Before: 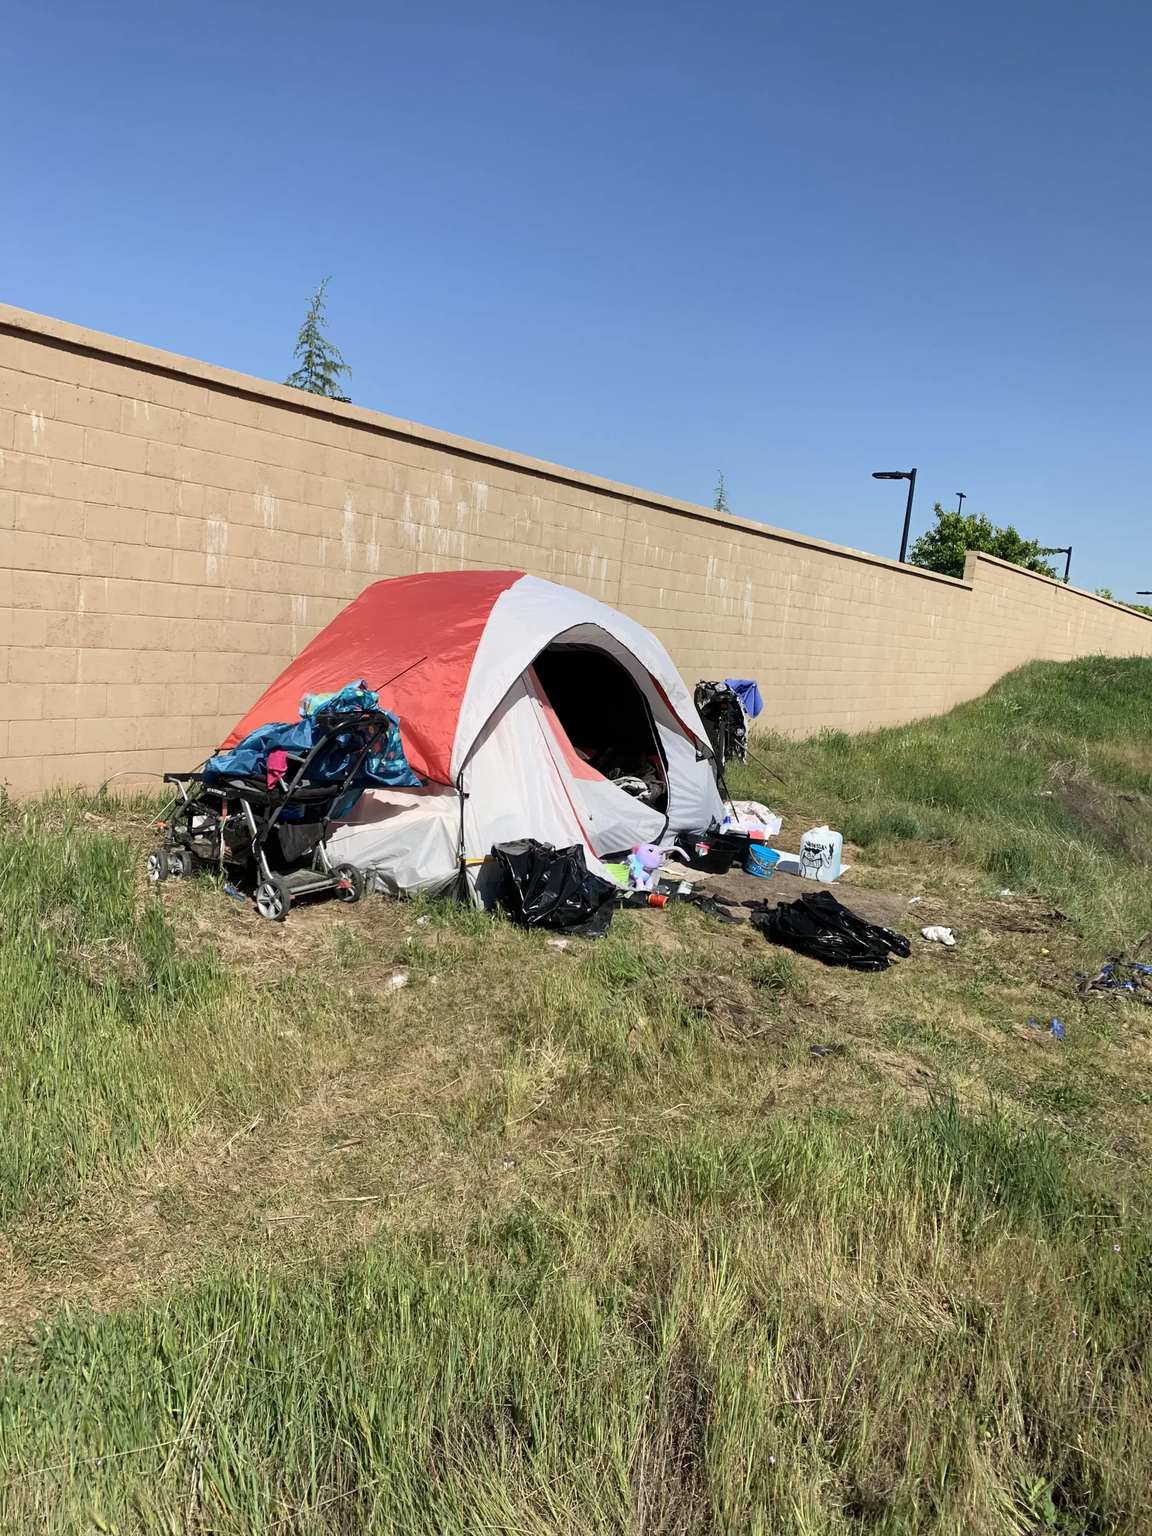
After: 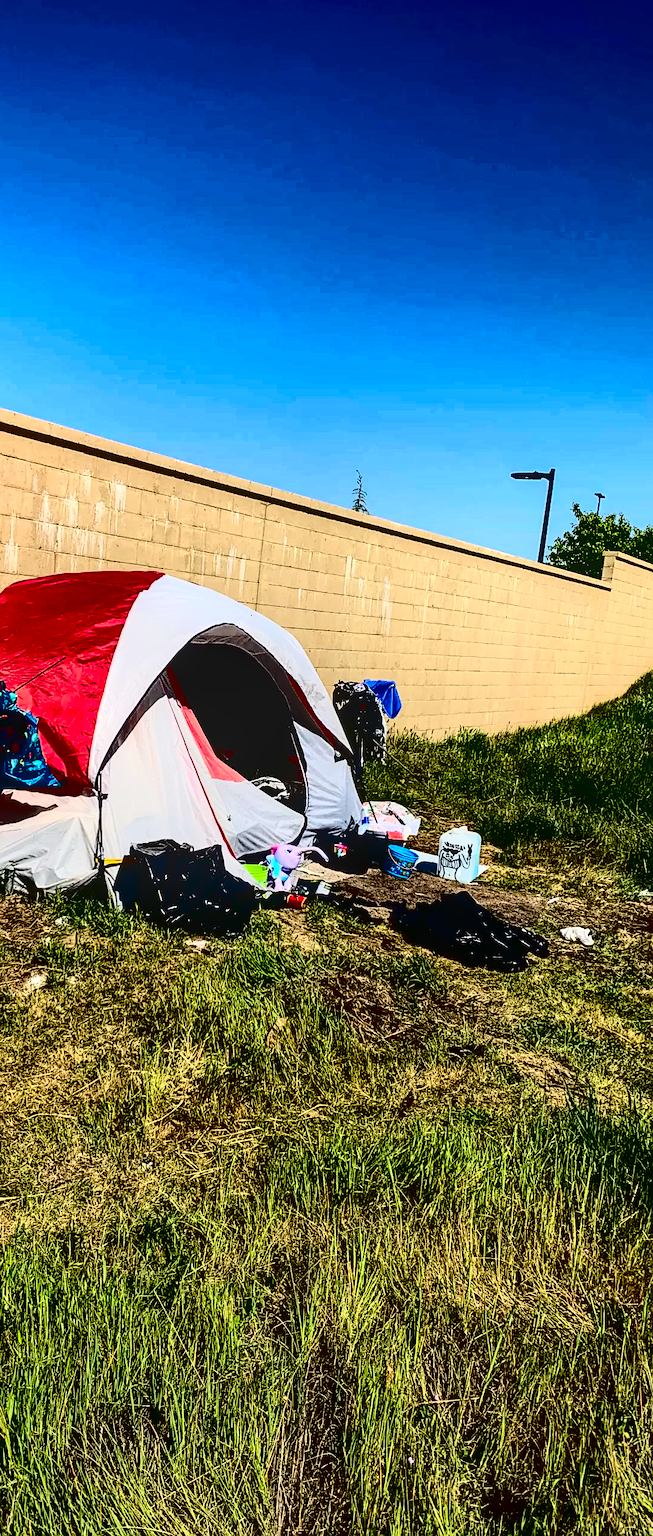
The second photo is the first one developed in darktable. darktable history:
crop: left 31.443%, top 0.013%, right 11.786%
local contrast: highlights 62%, detail 143%, midtone range 0.433
sharpen: on, module defaults
contrast brightness saturation: contrast 0.759, brightness -0.999, saturation 0.983
